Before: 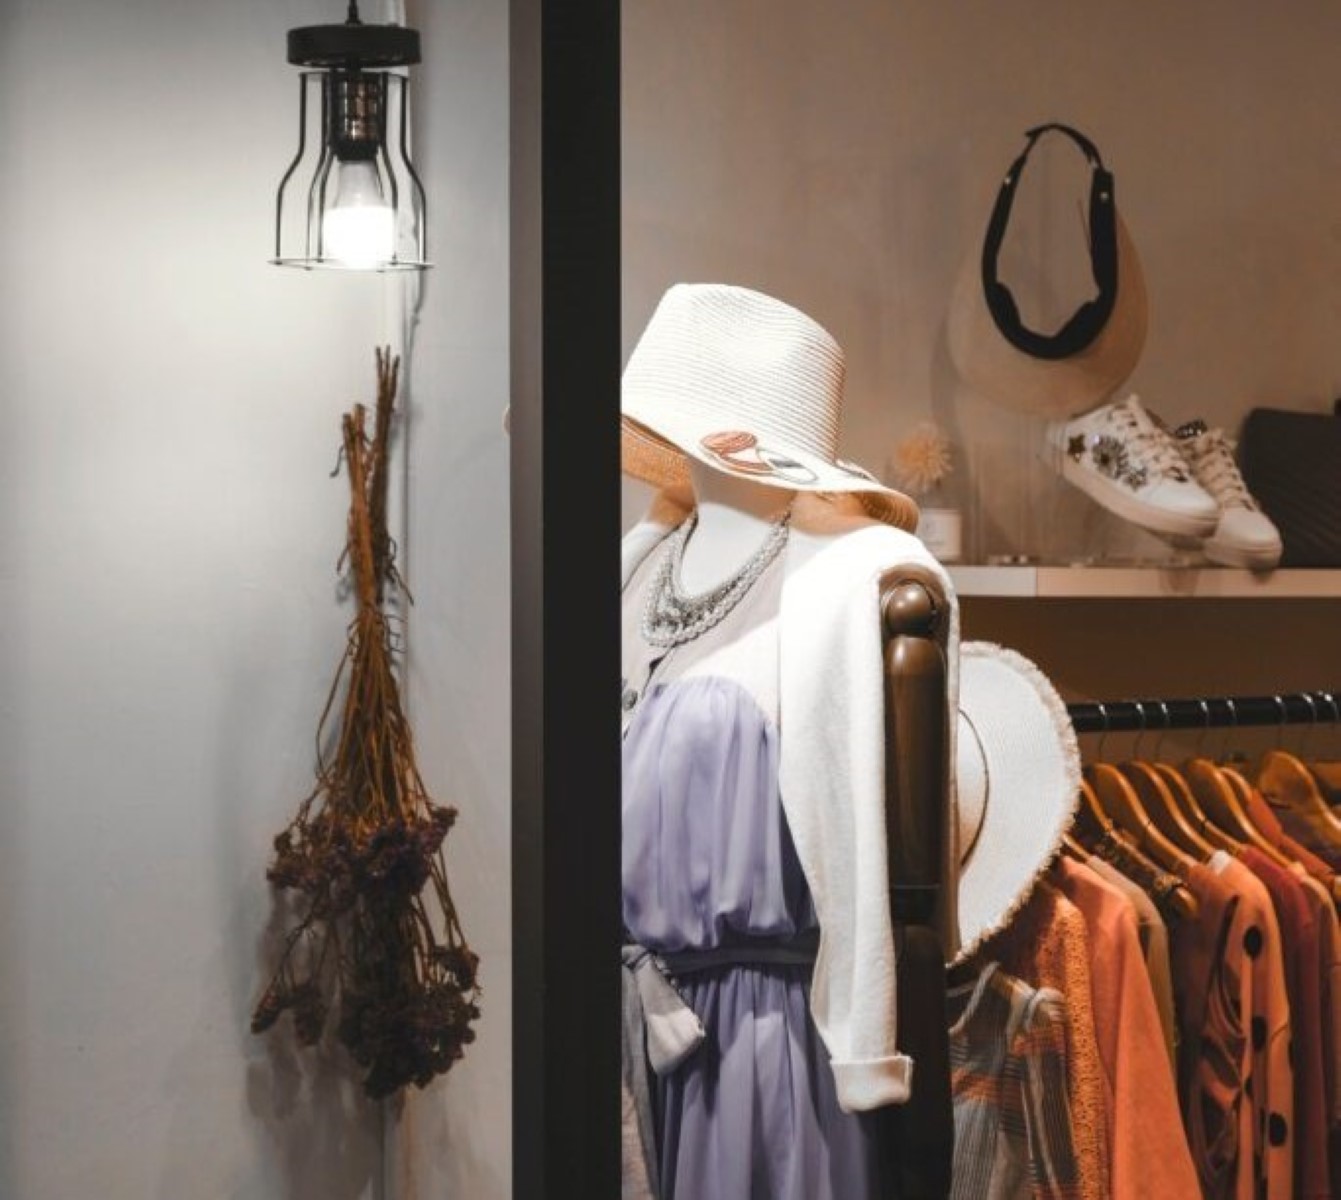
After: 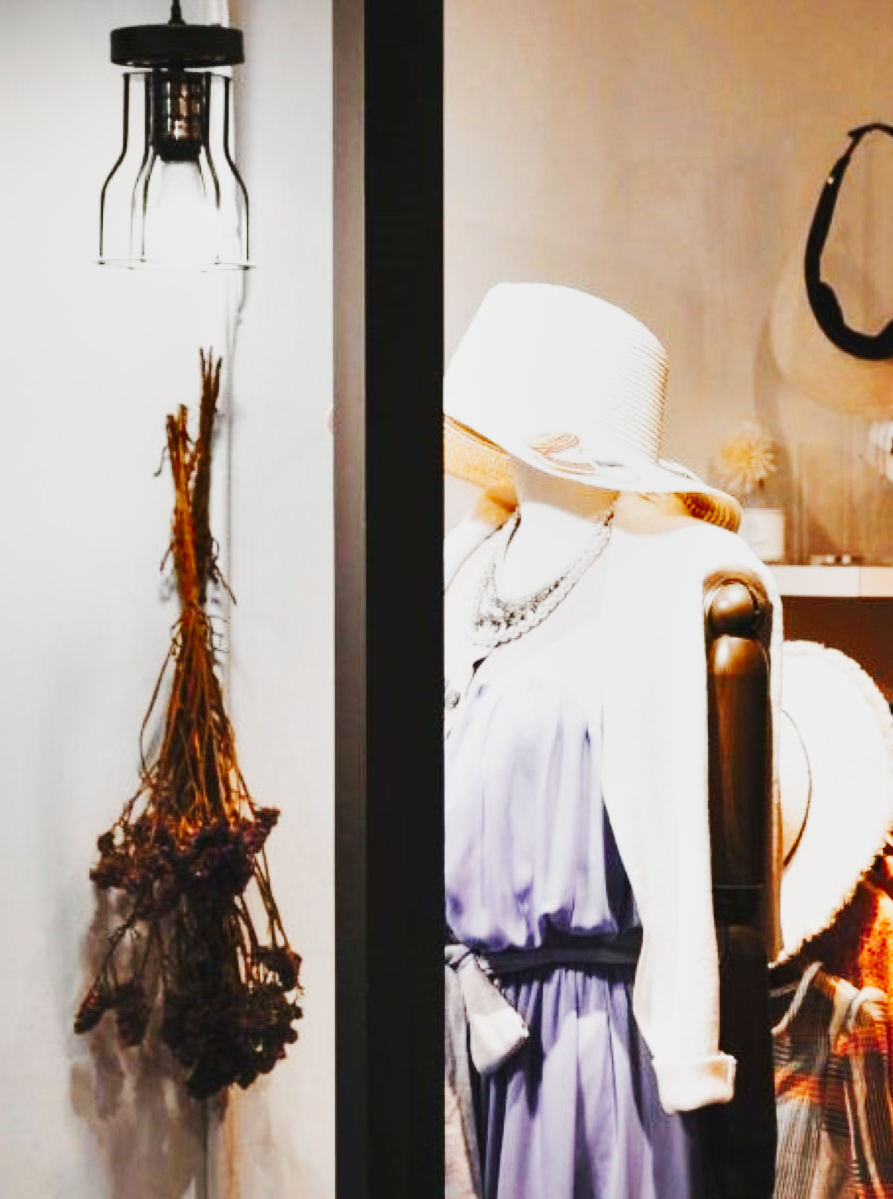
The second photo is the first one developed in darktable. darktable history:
shadows and highlights: highlights color adjustment 42.08%, soften with gaussian
tone curve: curves: ch0 [(0, 0.02) (0.063, 0.058) (0.262, 0.243) (0.447, 0.468) (0.544, 0.596) (0.805, 0.823) (1, 0.952)]; ch1 [(0, 0) (0.339, 0.31) (0.417, 0.401) (0.452, 0.455) (0.482, 0.483) (0.502, 0.499) (0.517, 0.506) (0.55, 0.542) (0.588, 0.604) (0.729, 0.782) (1, 1)]; ch2 [(0, 0) (0.346, 0.34) (0.431, 0.45) (0.485, 0.487) (0.5, 0.496) (0.527, 0.526) (0.56, 0.574) (0.613, 0.642) (0.679, 0.703) (1, 1)], preserve colors none
base curve: curves: ch0 [(0, 0) (0.007, 0.004) (0.027, 0.03) (0.046, 0.07) (0.207, 0.54) (0.442, 0.872) (0.673, 0.972) (1, 1)], preserve colors none
crop and rotate: left 13.334%, right 20.064%
